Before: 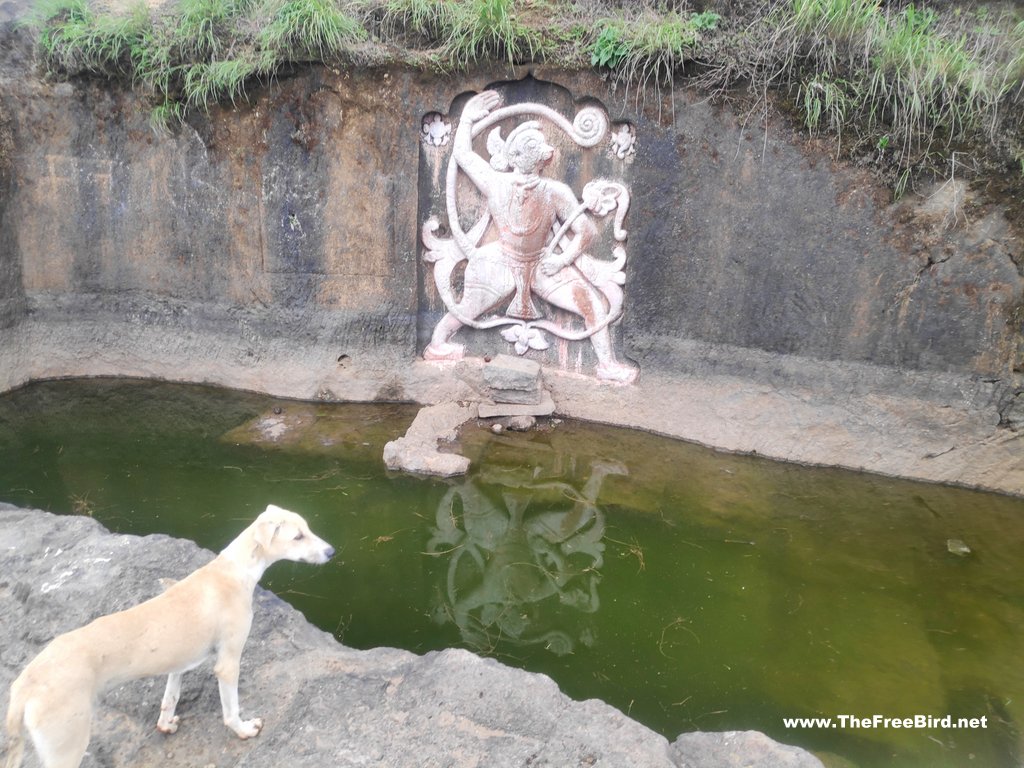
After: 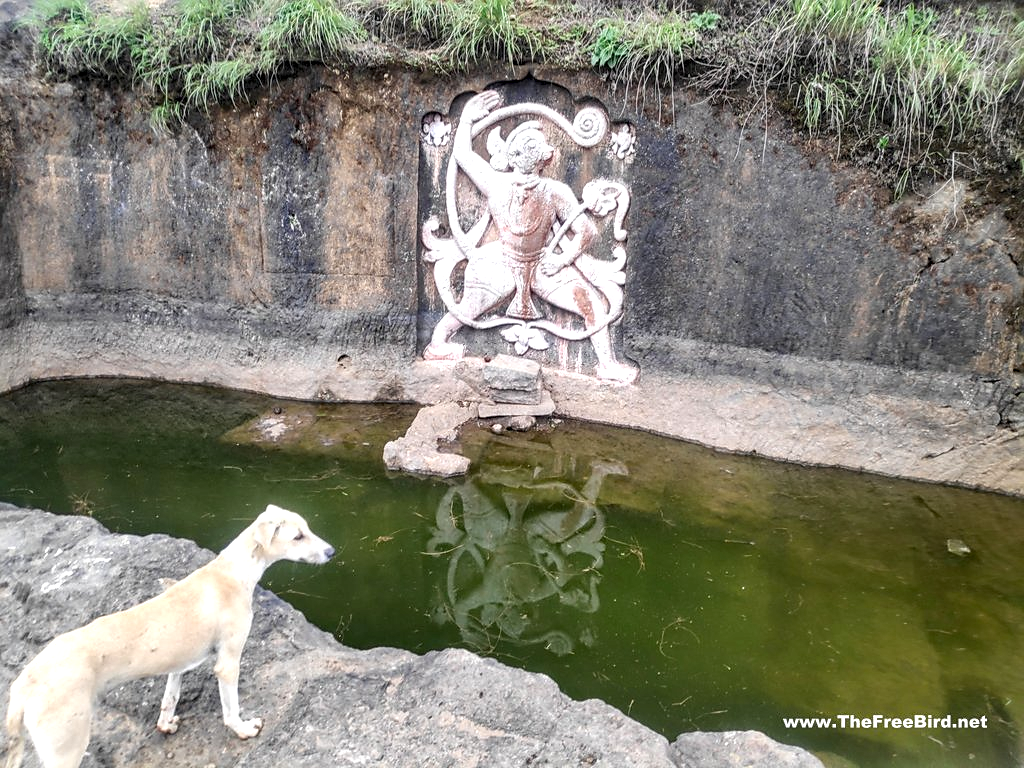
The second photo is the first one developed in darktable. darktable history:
sharpen: radius 1.837, amount 0.407, threshold 1.57
local contrast: detail 160%
haze removal: compatibility mode true, adaptive false
